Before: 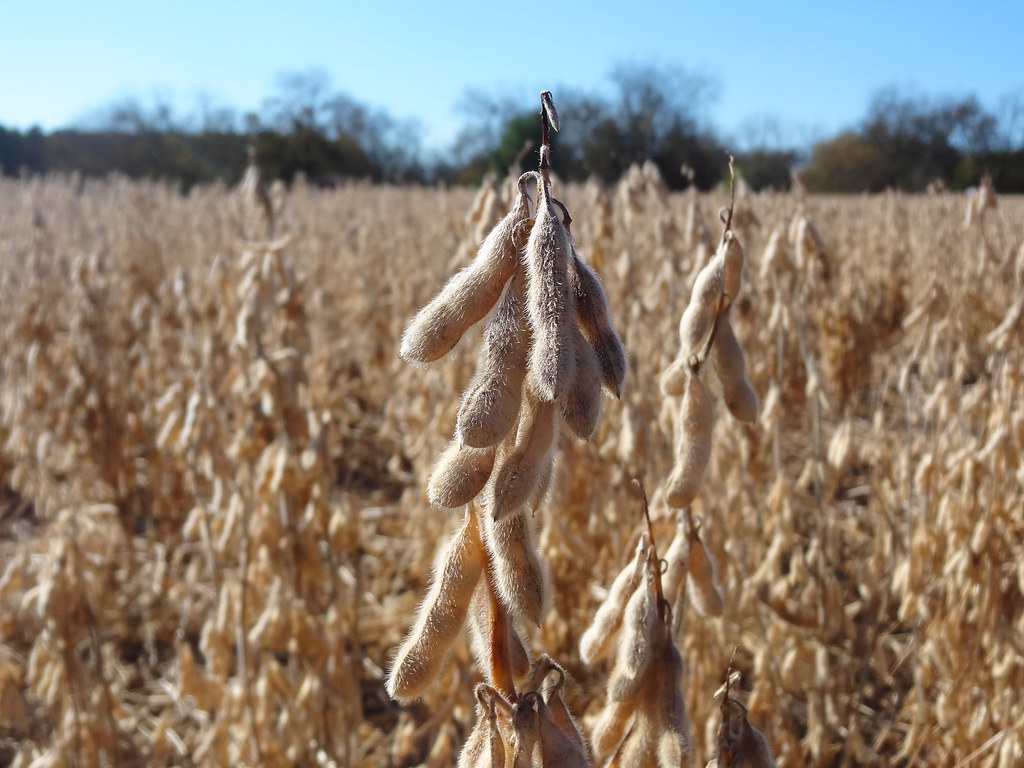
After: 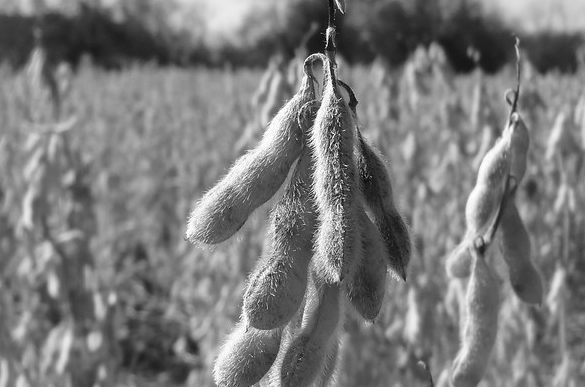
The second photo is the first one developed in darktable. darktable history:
crop: left 20.932%, top 15.471%, right 21.848%, bottom 34.081%
monochrome: on, module defaults
